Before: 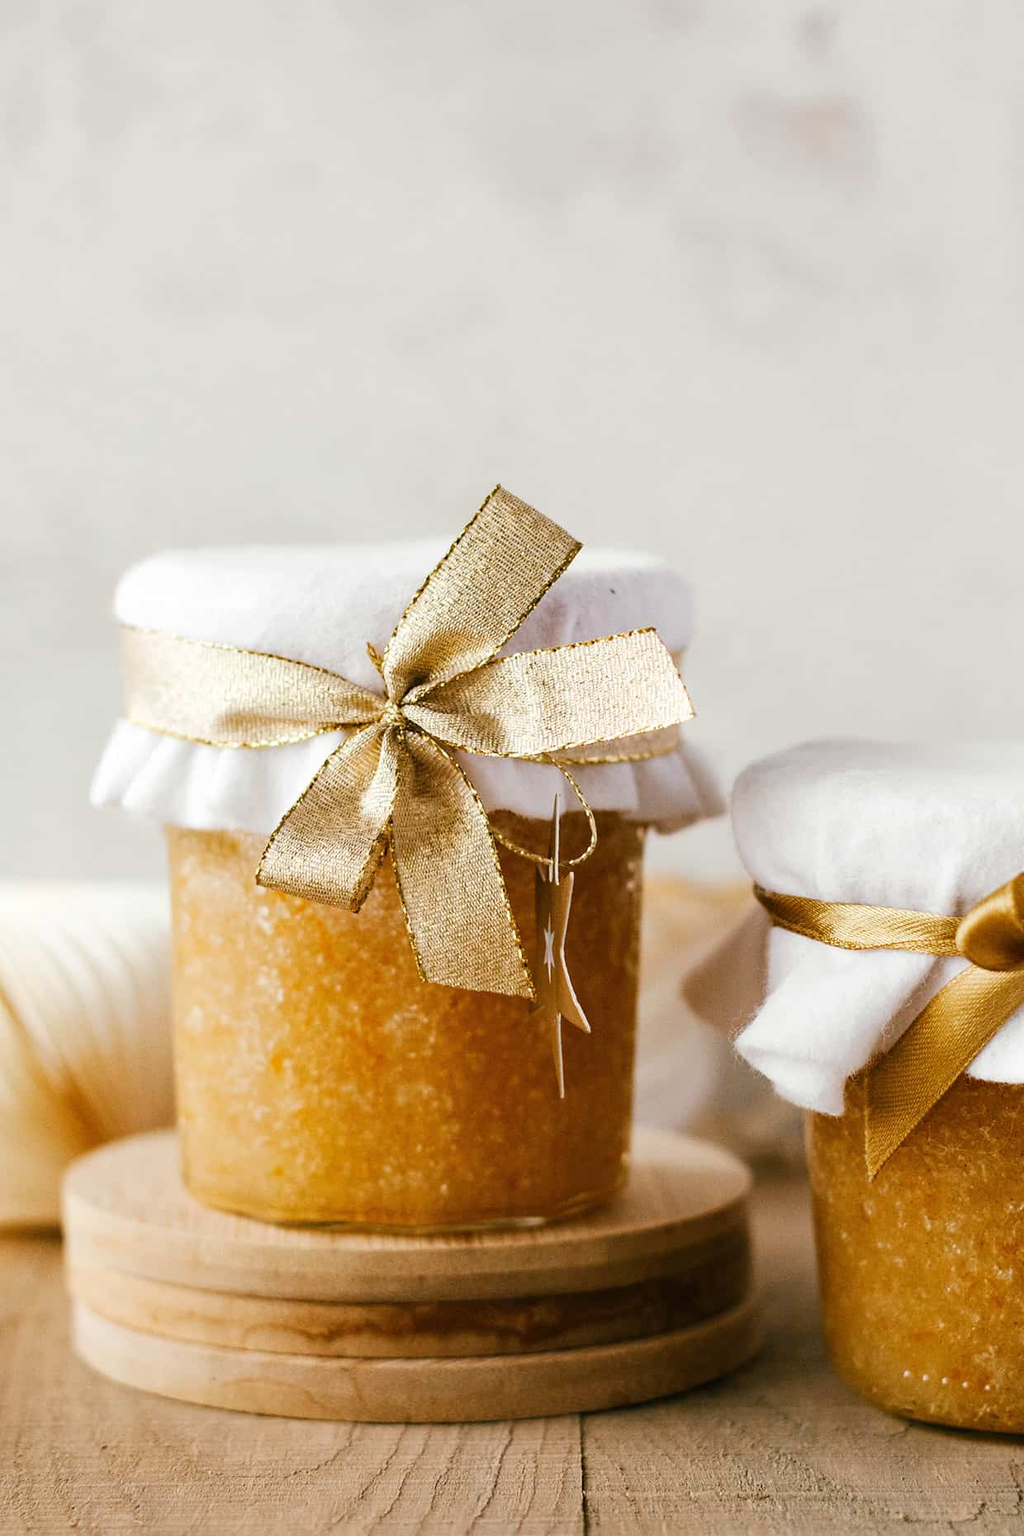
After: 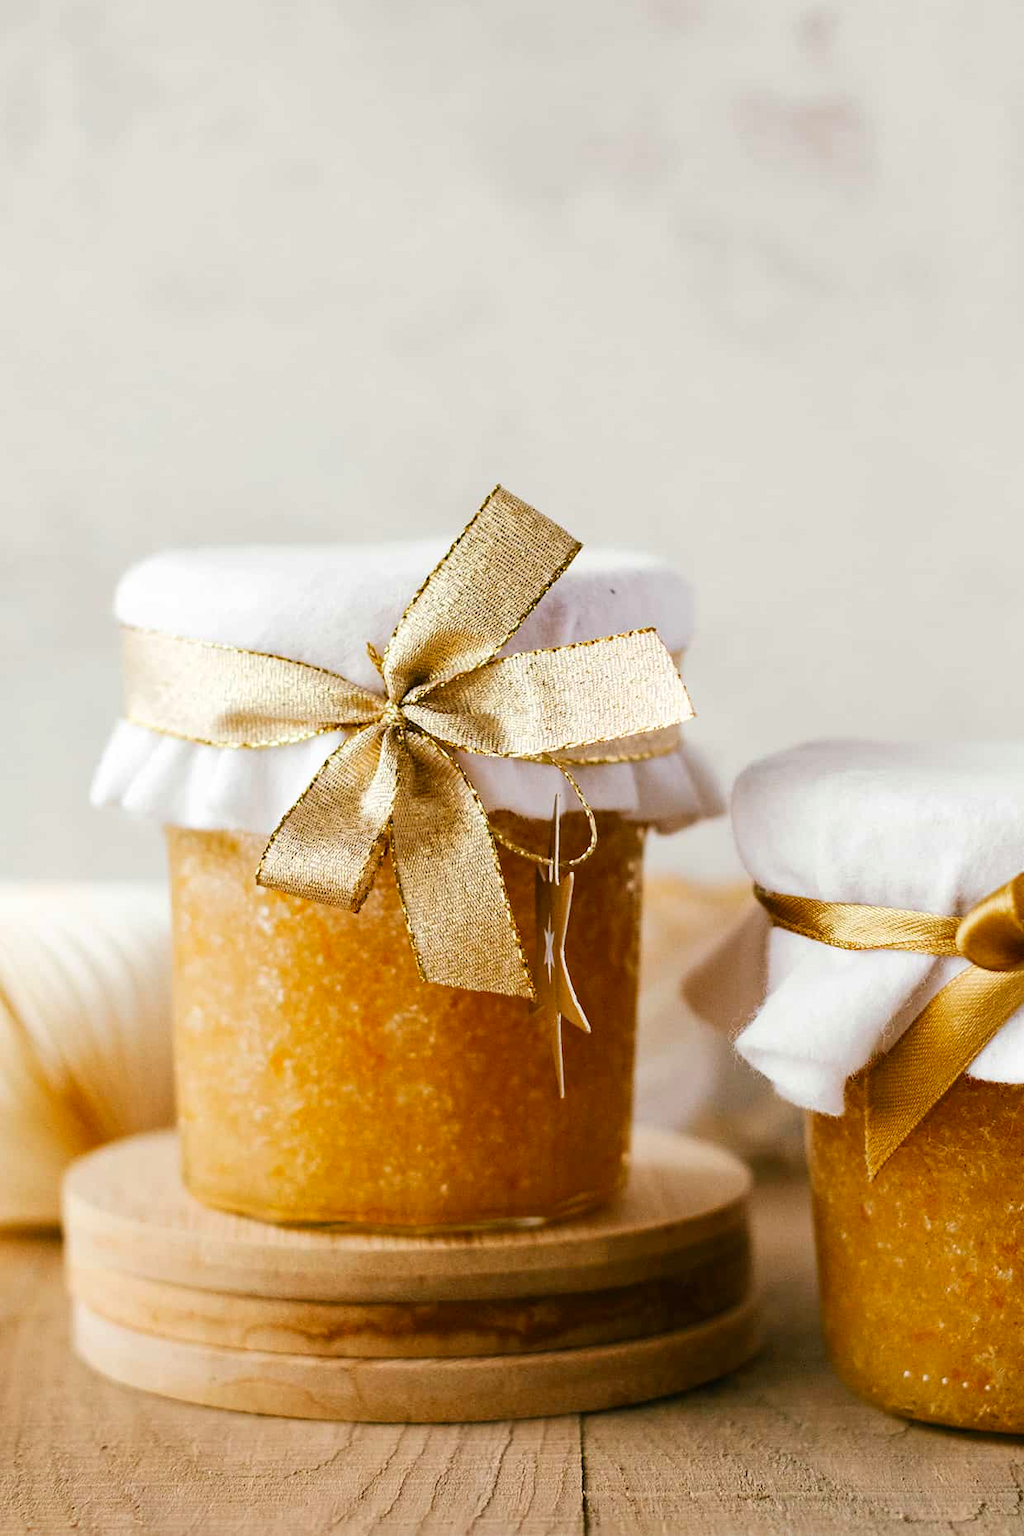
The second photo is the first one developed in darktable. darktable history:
contrast brightness saturation: contrast 0.037, saturation 0.152
